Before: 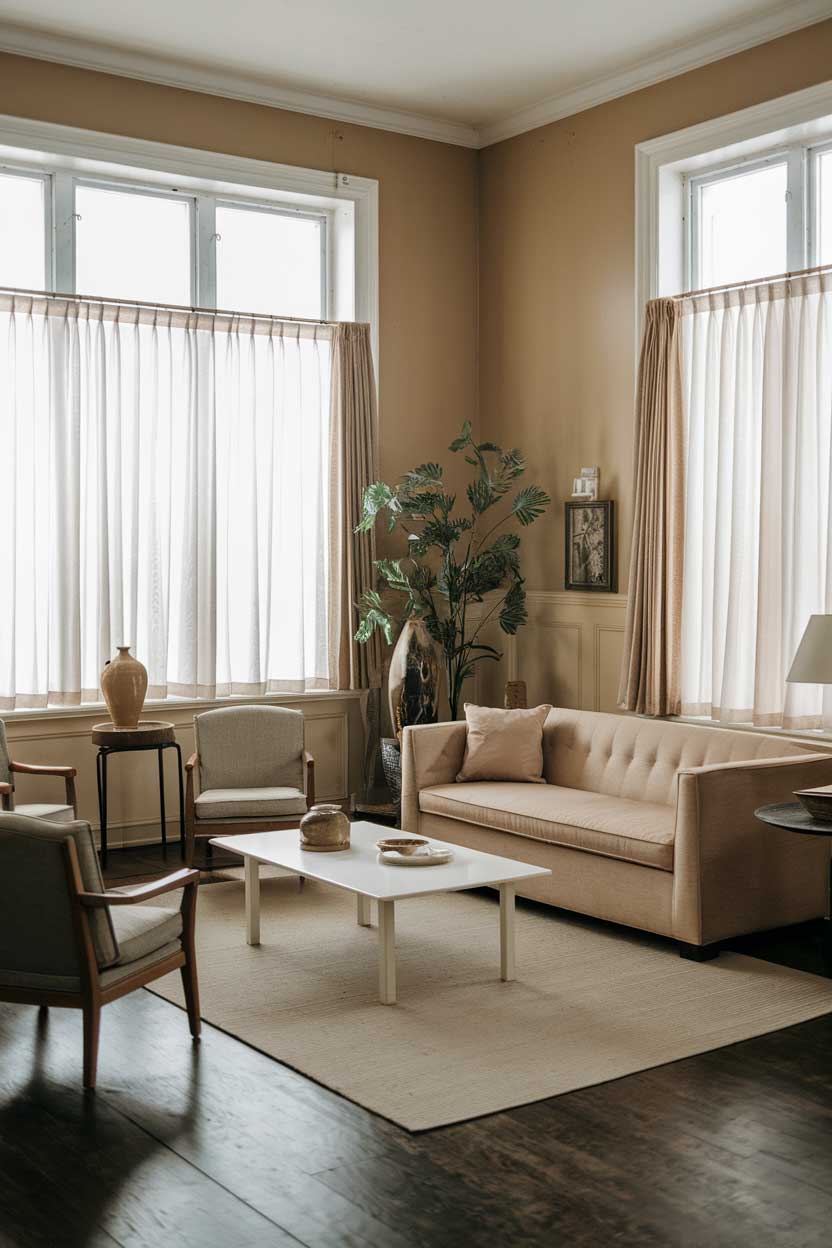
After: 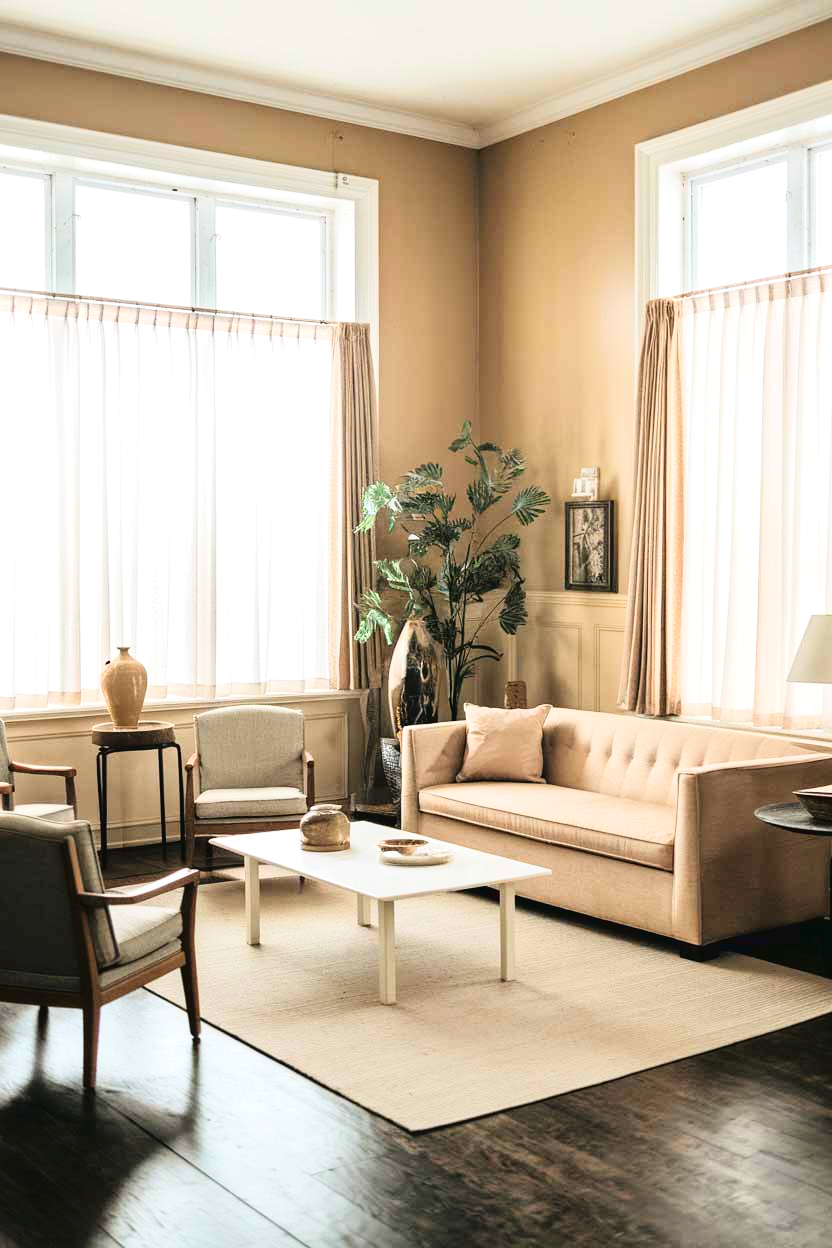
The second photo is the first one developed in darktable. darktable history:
base curve: curves: ch0 [(0, 0) (0.297, 0.298) (1, 1)], preserve colors none
tone curve: curves: ch0 [(0.003, 0.032) (0.037, 0.037) (0.142, 0.117) (0.279, 0.311) (0.405, 0.49) (0.526, 0.651) (0.722, 0.857) (0.875, 0.946) (1, 0.98)]; ch1 [(0, 0) (0.305, 0.325) (0.453, 0.437) (0.482, 0.473) (0.501, 0.498) (0.515, 0.523) (0.559, 0.591) (0.6, 0.659) (0.656, 0.71) (1, 1)]; ch2 [(0, 0) (0.323, 0.277) (0.424, 0.396) (0.479, 0.484) (0.499, 0.502) (0.515, 0.537) (0.564, 0.595) (0.644, 0.703) (0.742, 0.803) (1, 1)], color space Lab, linked channels, preserve colors none
exposure: black level correction 0, exposure 0.694 EV, compensate highlight preservation false
